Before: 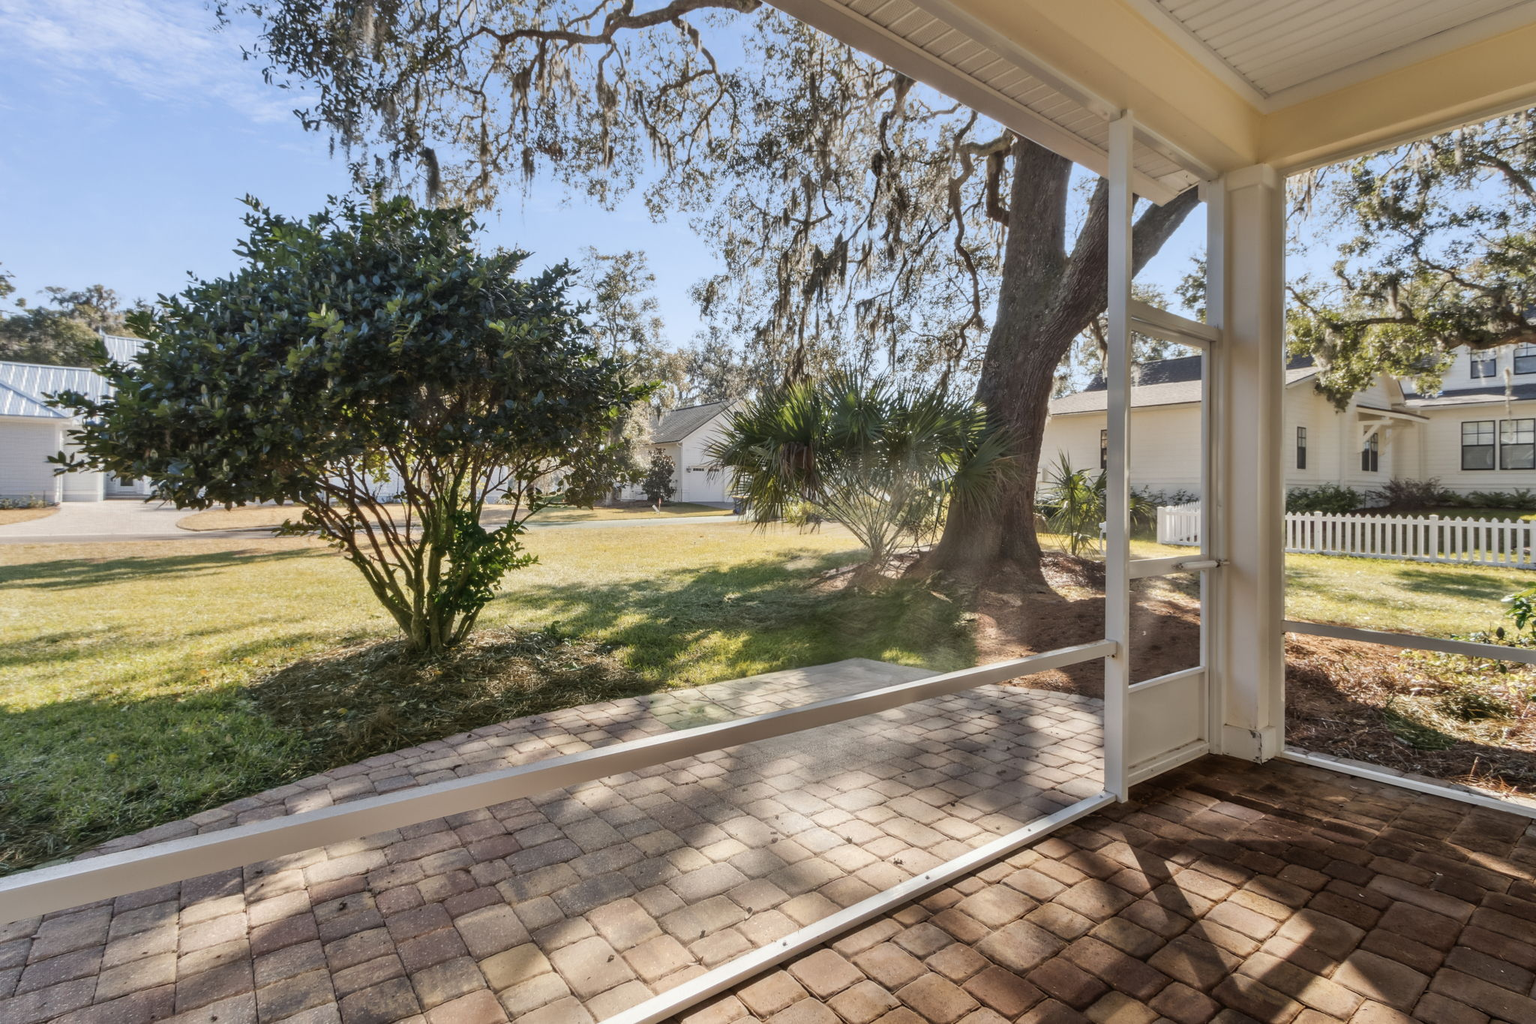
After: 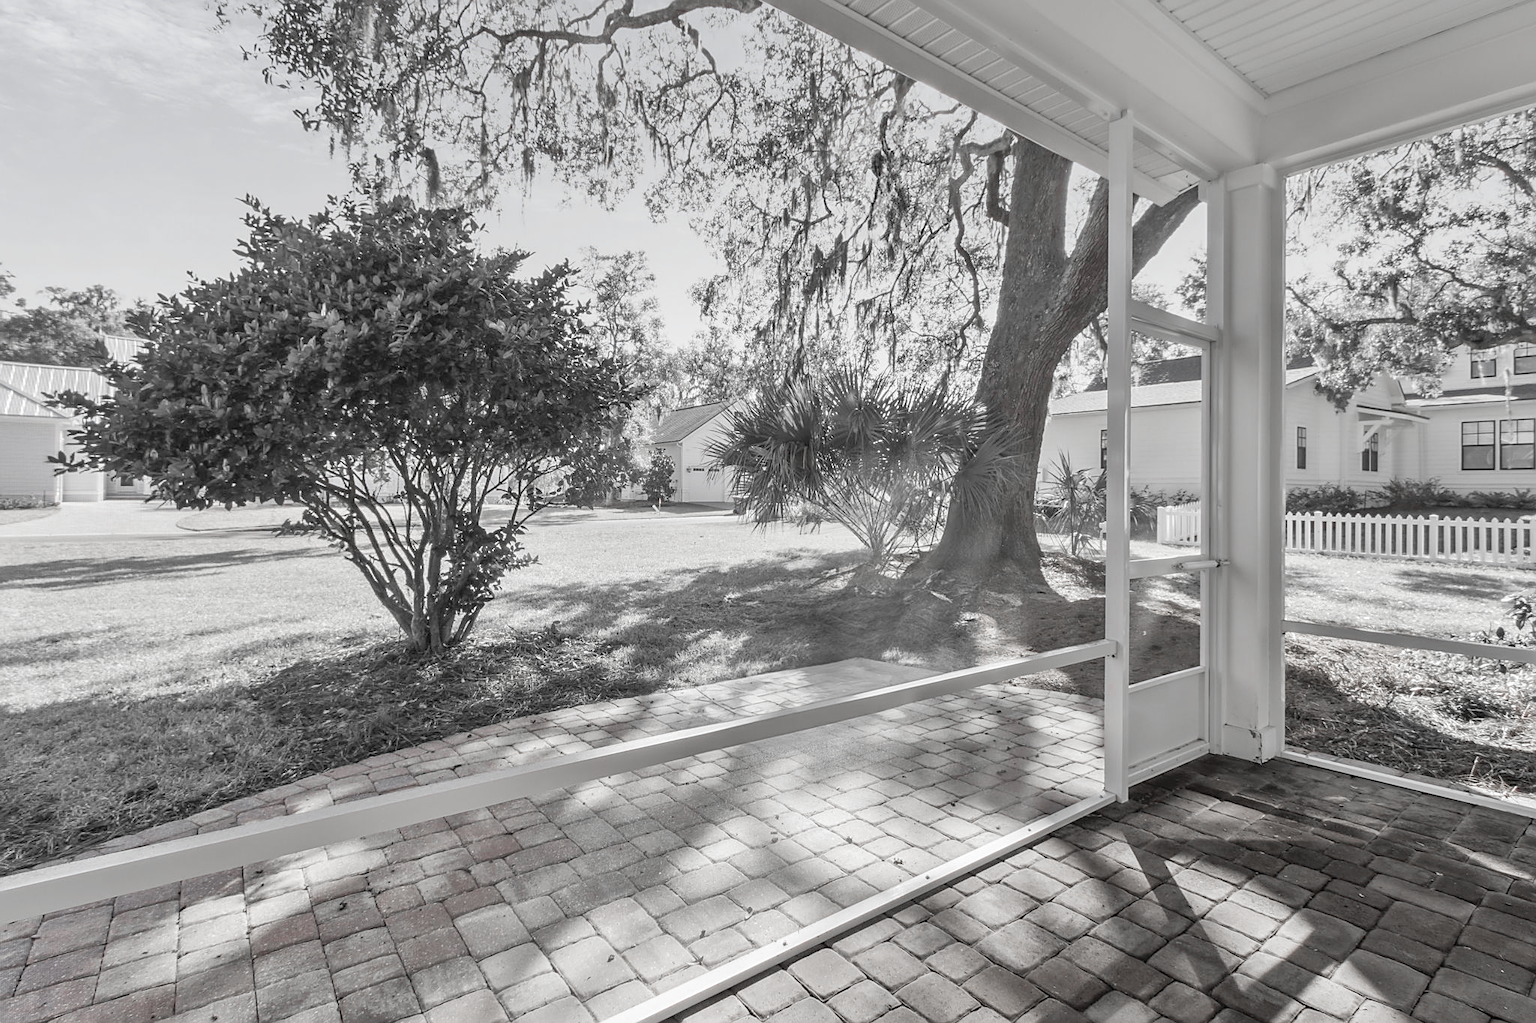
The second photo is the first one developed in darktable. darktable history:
contrast brightness saturation: brightness 0.182, saturation -0.497
sharpen: on, module defaults
color zones: curves: ch0 [(0, 0.278) (0.143, 0.5) (0.286, 0.5) (0.429, 0.5) (0.571, 0.5) (0.714, 0.5) (0.857, 0.5) (1, 0.5)]; ch1 [(0, 1) (0.143, 0.165) (0.286, 0) (0.429, 0) (0.571, 0) (0.714, 0) (0.857, 0.5) (1, 0.5)]; ch2 [(0, 0.508) (0.143, 0.5) (0.286, 0.5) (0.429, 0.5) (0.571, 0.5) (0.714, 0.5) (0.857, 0.5) (1, 0.5)]
